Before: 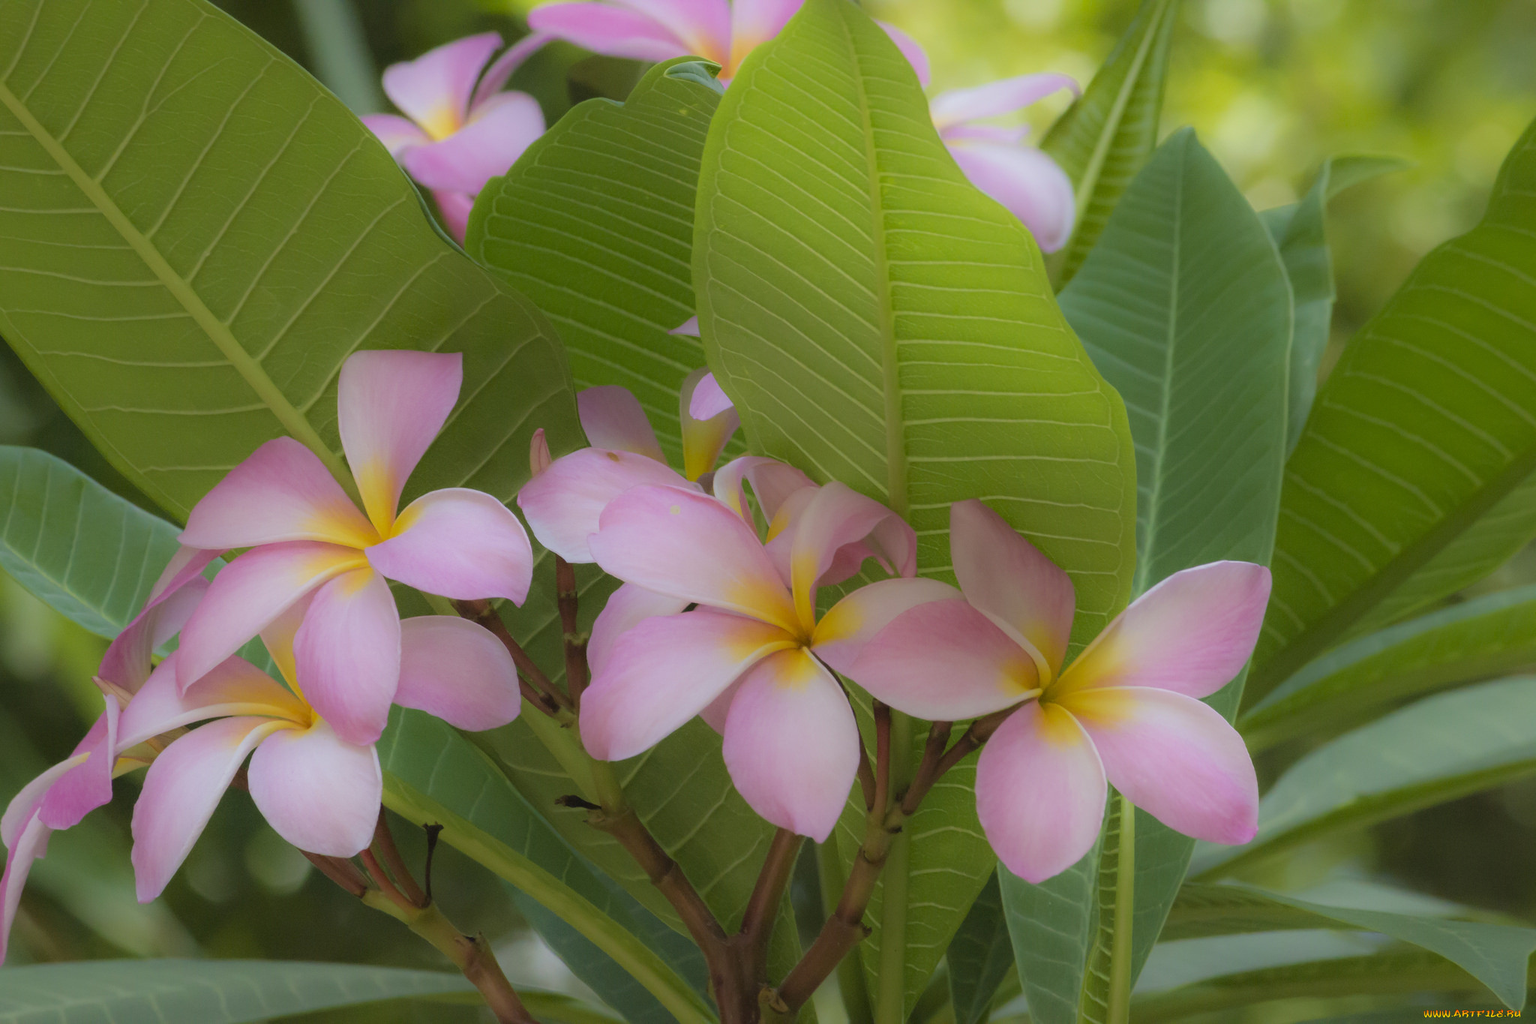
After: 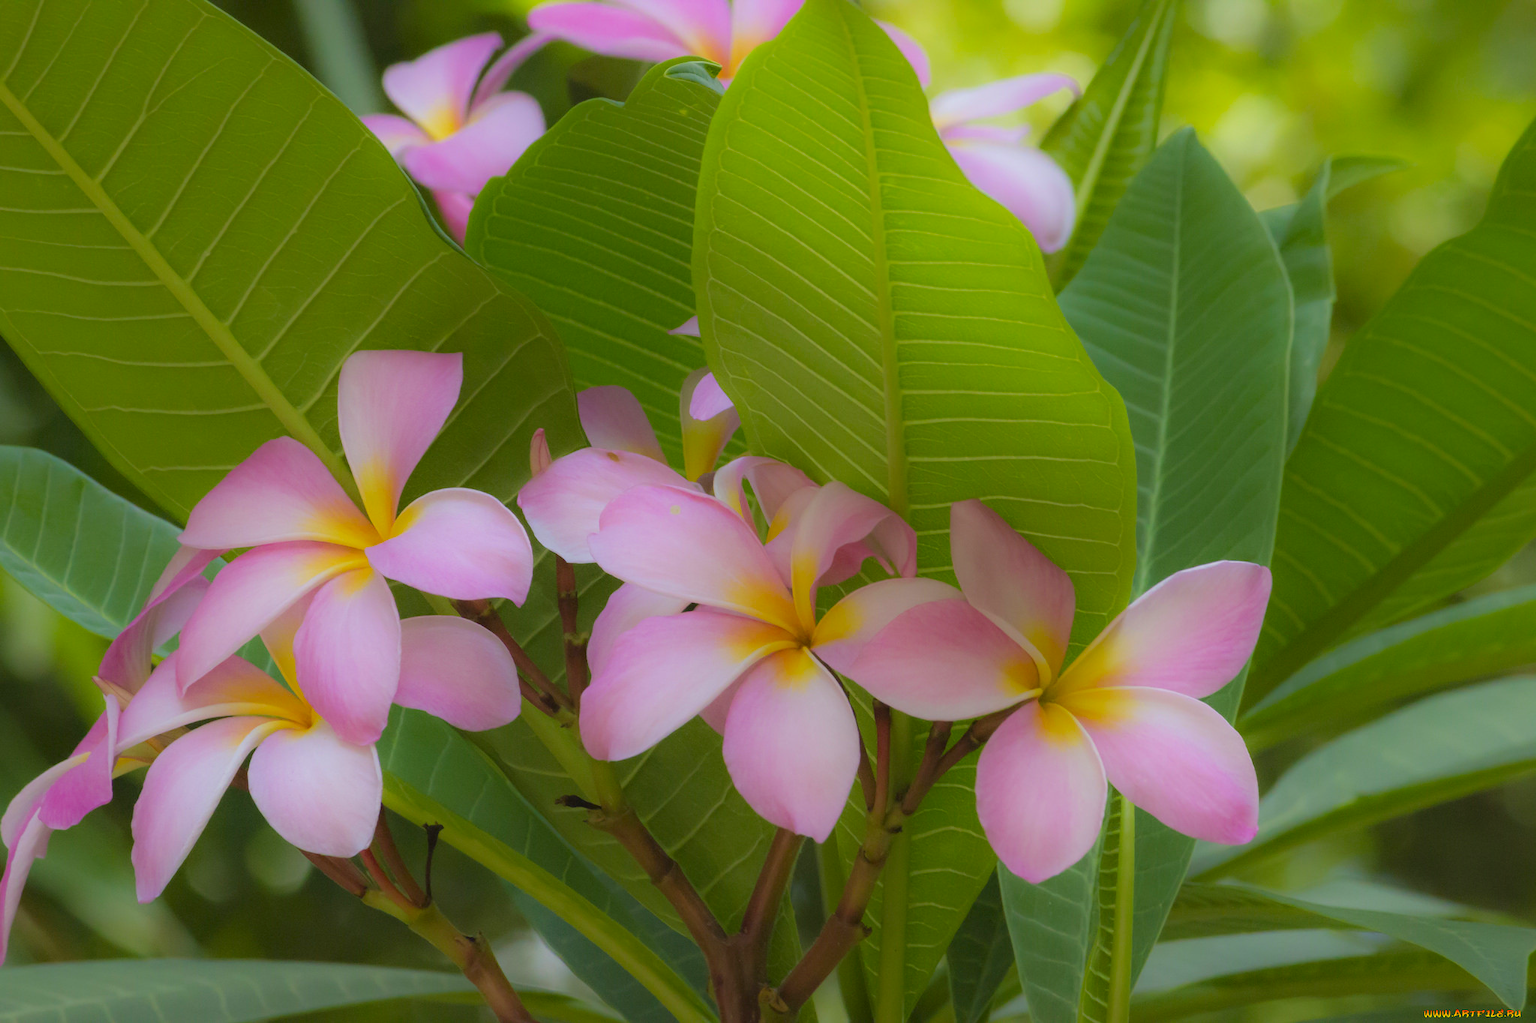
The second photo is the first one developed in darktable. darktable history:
color correction: highlights b* 0.015, saturation 1.32
